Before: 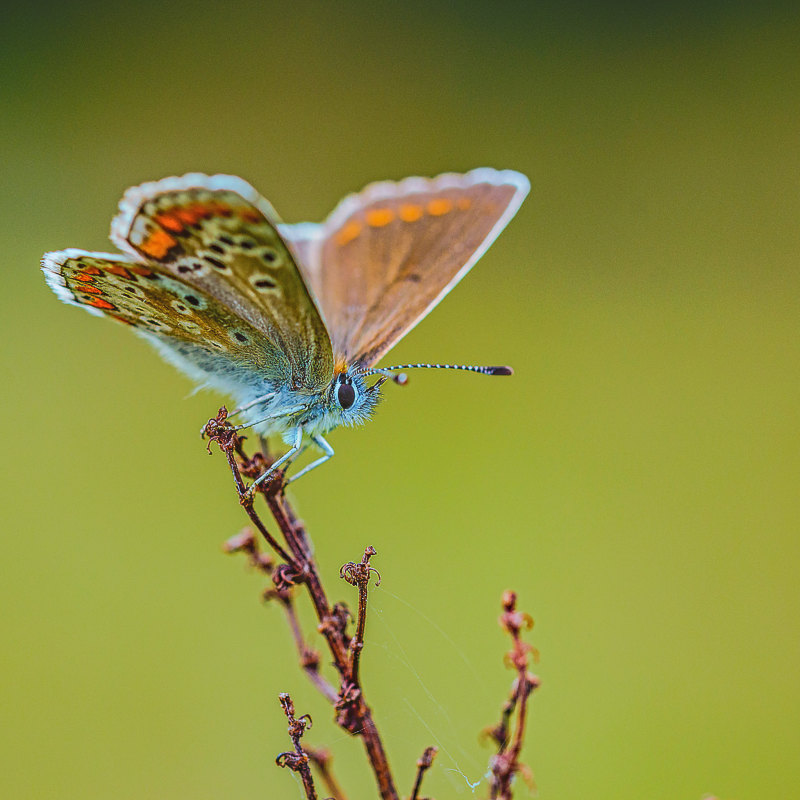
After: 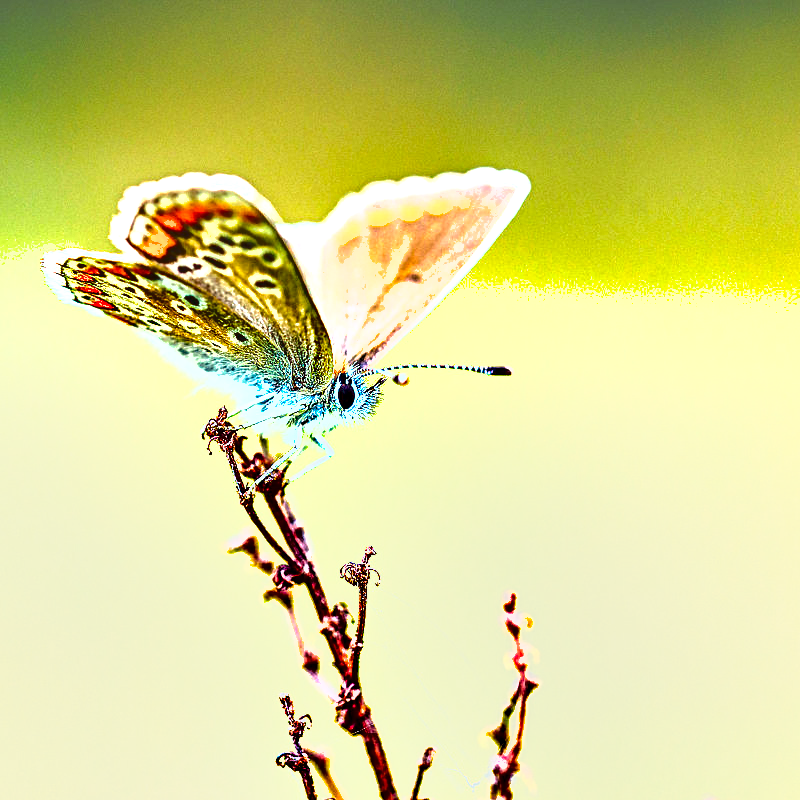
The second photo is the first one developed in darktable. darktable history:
exposure: black level correction 0, exposure 1.982 EV, compensate highlight preservation false
shadows and highlights: low approximation 0.01, soften with gaussian
